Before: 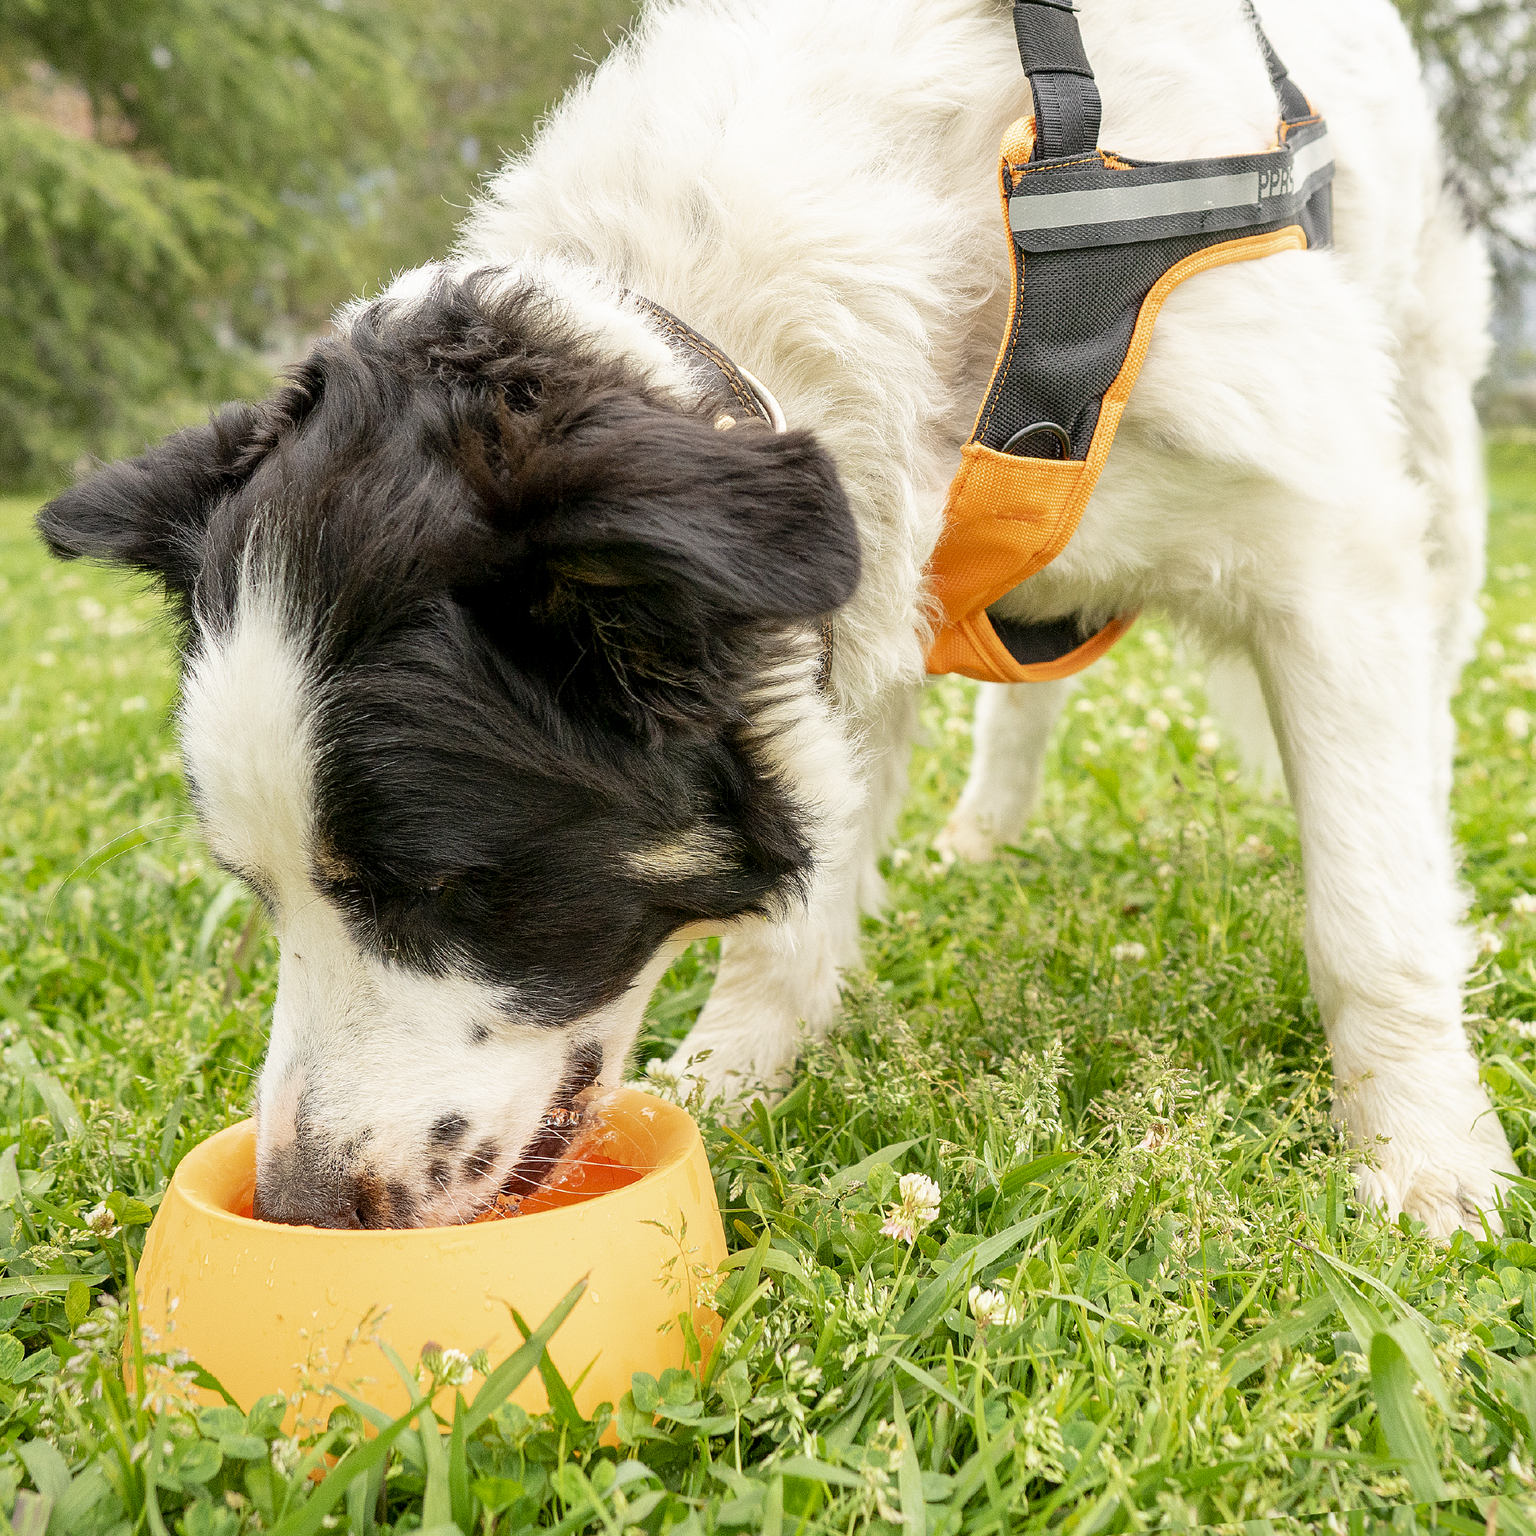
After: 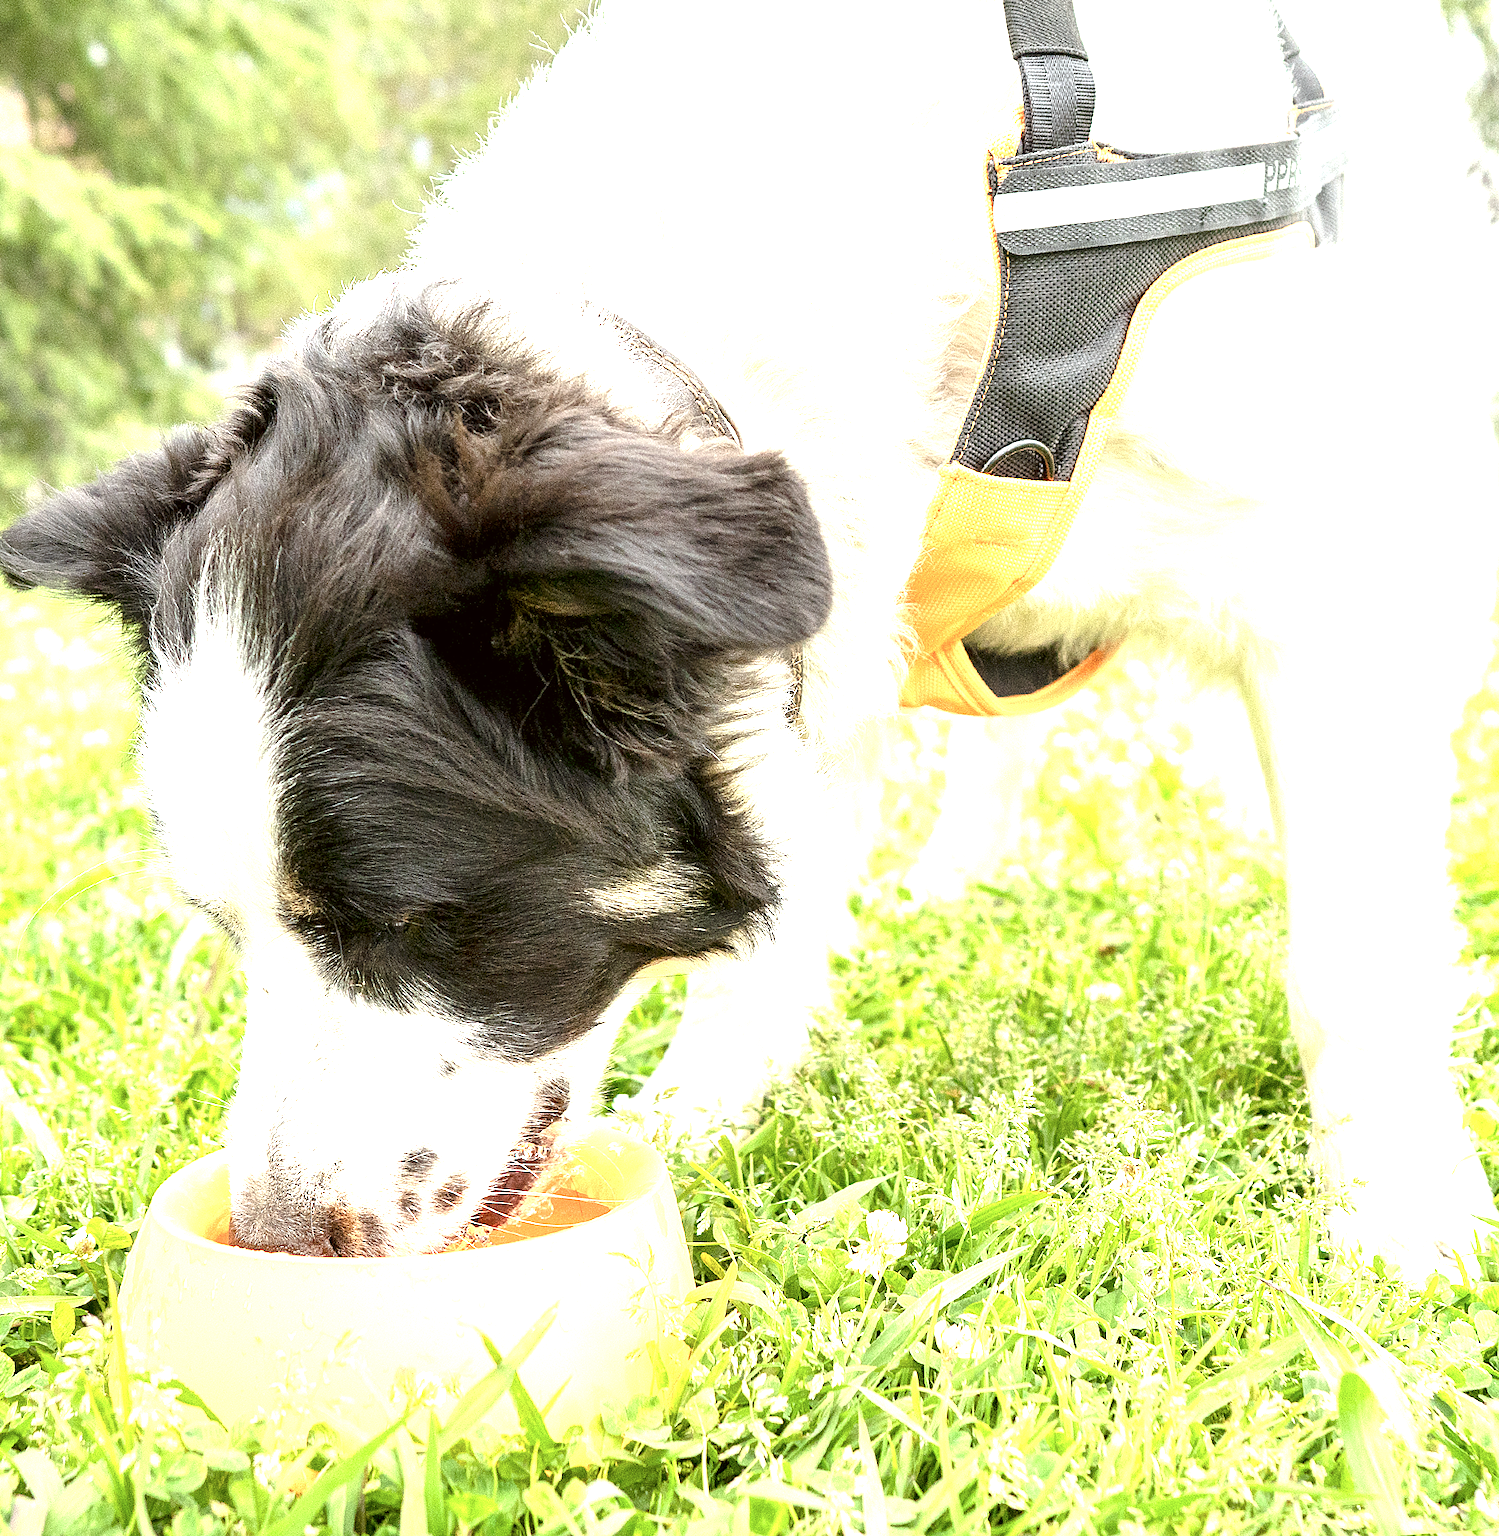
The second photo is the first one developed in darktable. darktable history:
color zones: curves: ch0 [(0, 0.558) (0.143, 0.559) (0.286, 0.529) (0.429, 0.505) (0.571, 0.5) (0.714, 0.5) (0.857, 0.5) (1, 0.558)]; ch1 [(0, 0.469) (0.01, 0.469) (0.12, 0.446) (0.248, 0.469) (0.5, 0.5) (0.748, 0.5) (0.99, 0.469) (1, 0.469)]
rotate and perspective: rotation 0.074°, lens shift (vertical) 0.096, lens shift (horizontal) -0.041, crop left 0.043, crop right 0.952, crop top 0.024, crop bottom 0.979
color correction: highlights a* -2.73, highlights b* -2.09, shadows a* 2.41, shadows b* 2.73
exposure: black level correction 0, exposure 1.45 EV, compensate exposure bias true, compensate highlight preservation false
